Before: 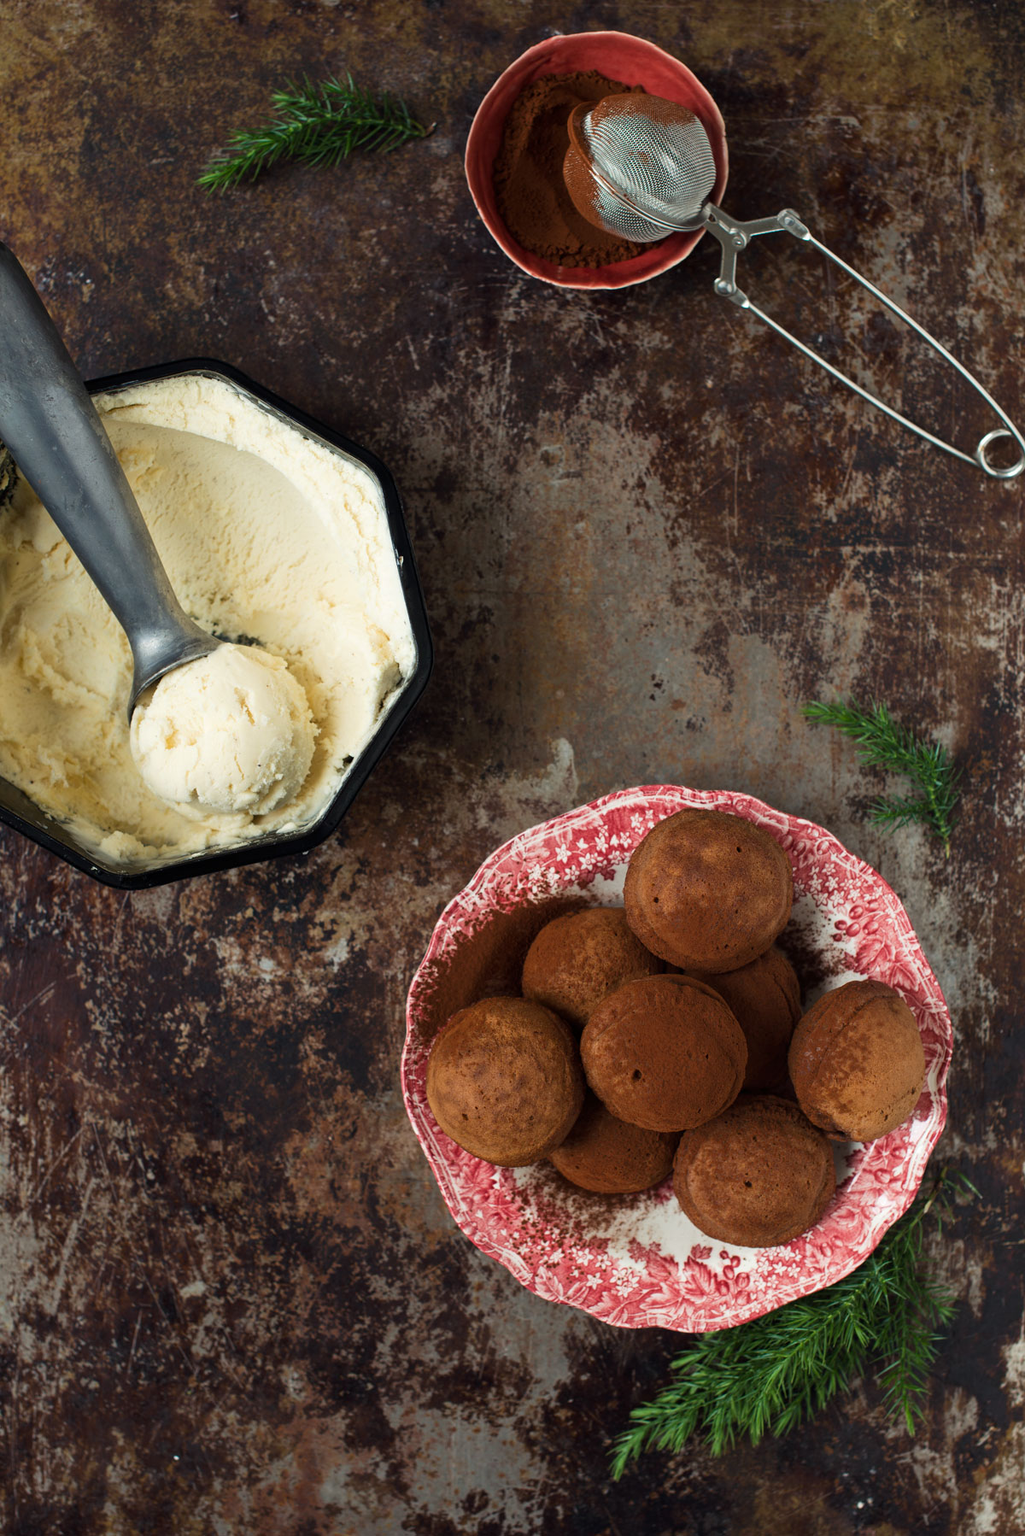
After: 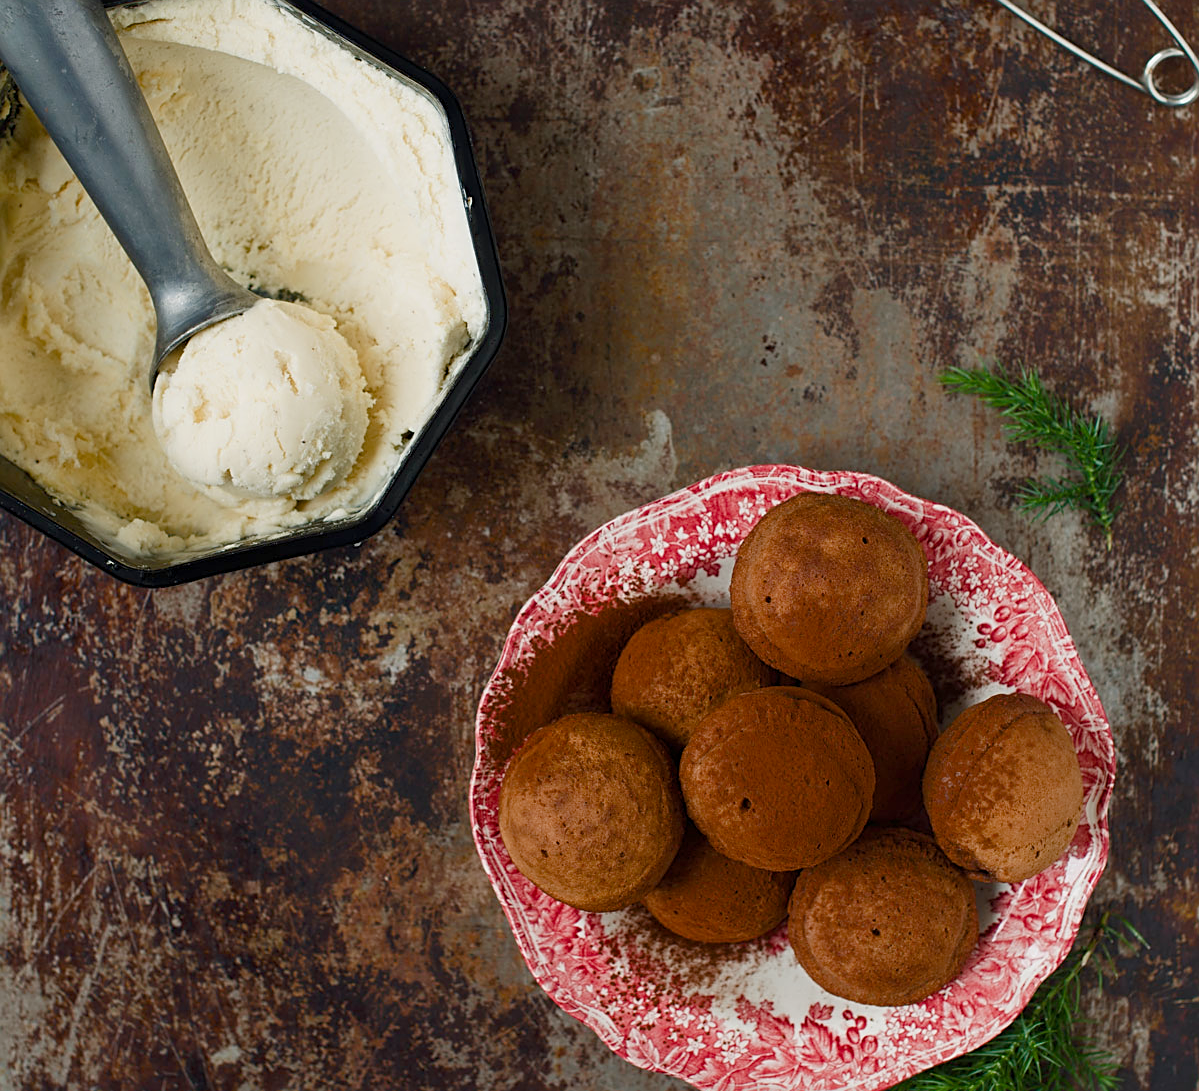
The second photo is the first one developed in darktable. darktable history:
sharpen: on, module defaults
color balance rgb: shadows lift › chroma 1%, shadows lift › hue 113°, highlights gain › chroma 0.2%, highlights gain › hue 333°, perceptual saturation grading › global saturation 20%, perceptual saturation grading › highlights -50%, perceptual saturation grading › shadows 25%, contrast -10%
crop and rotate: top 25.357%, bottom 13.942%
